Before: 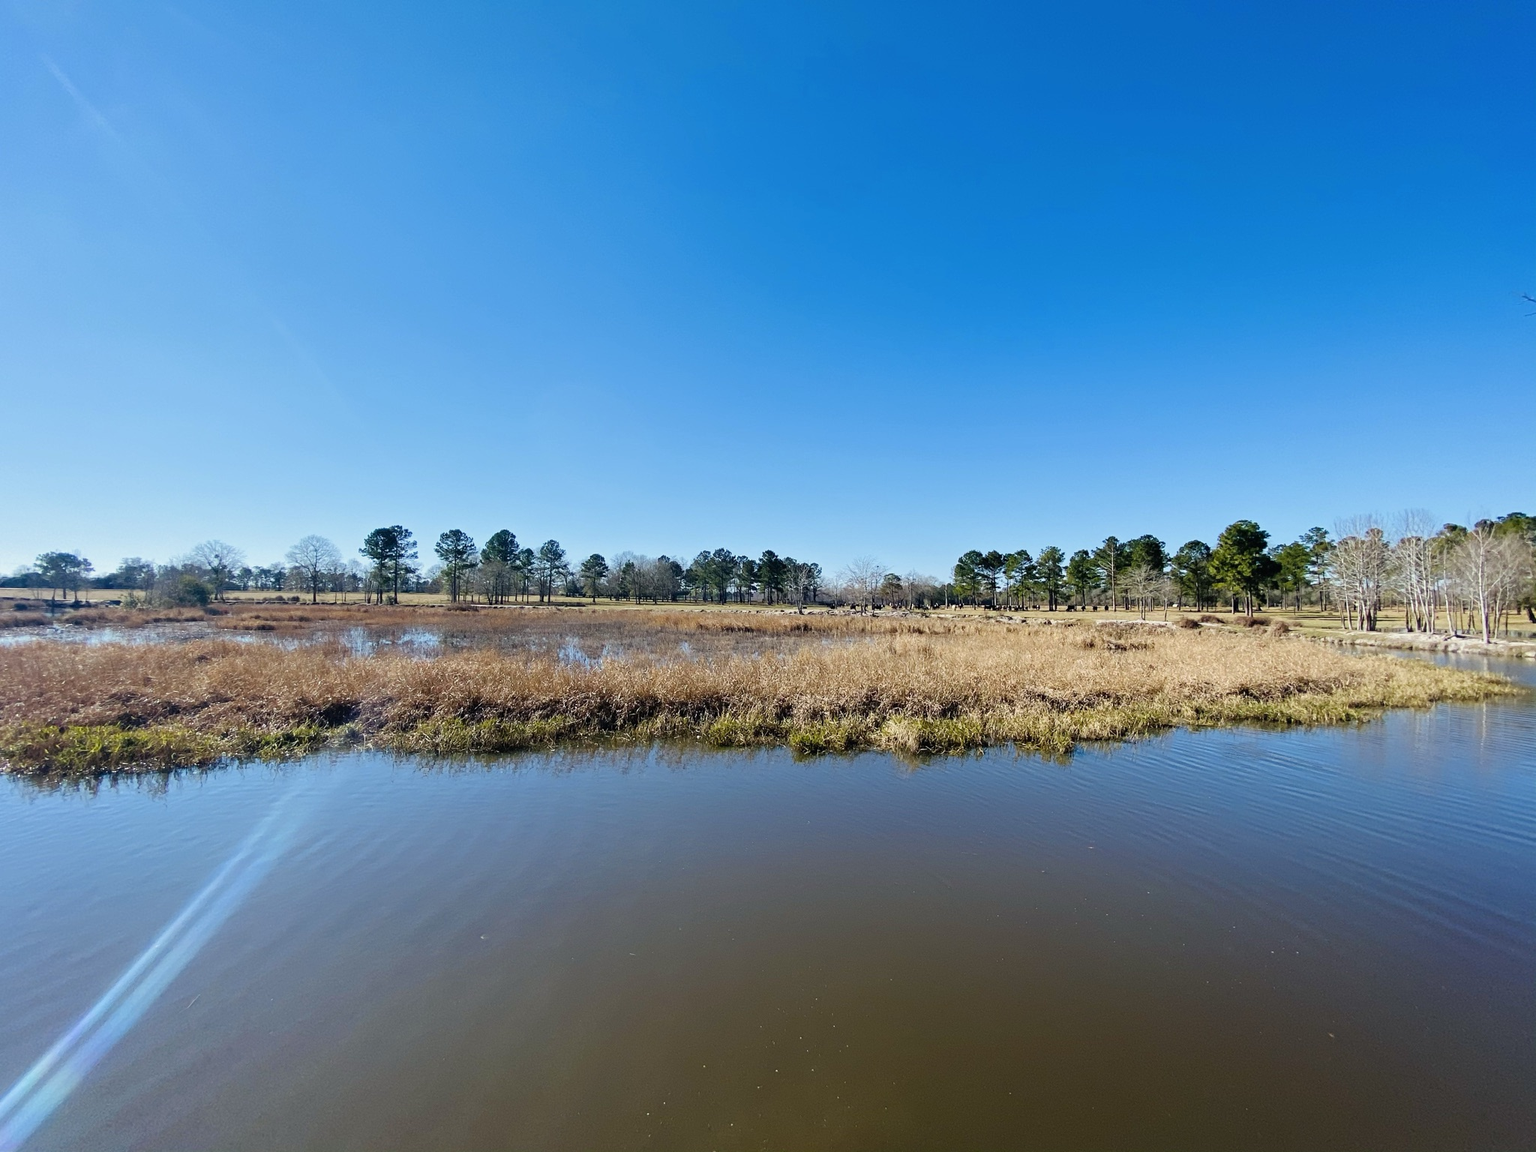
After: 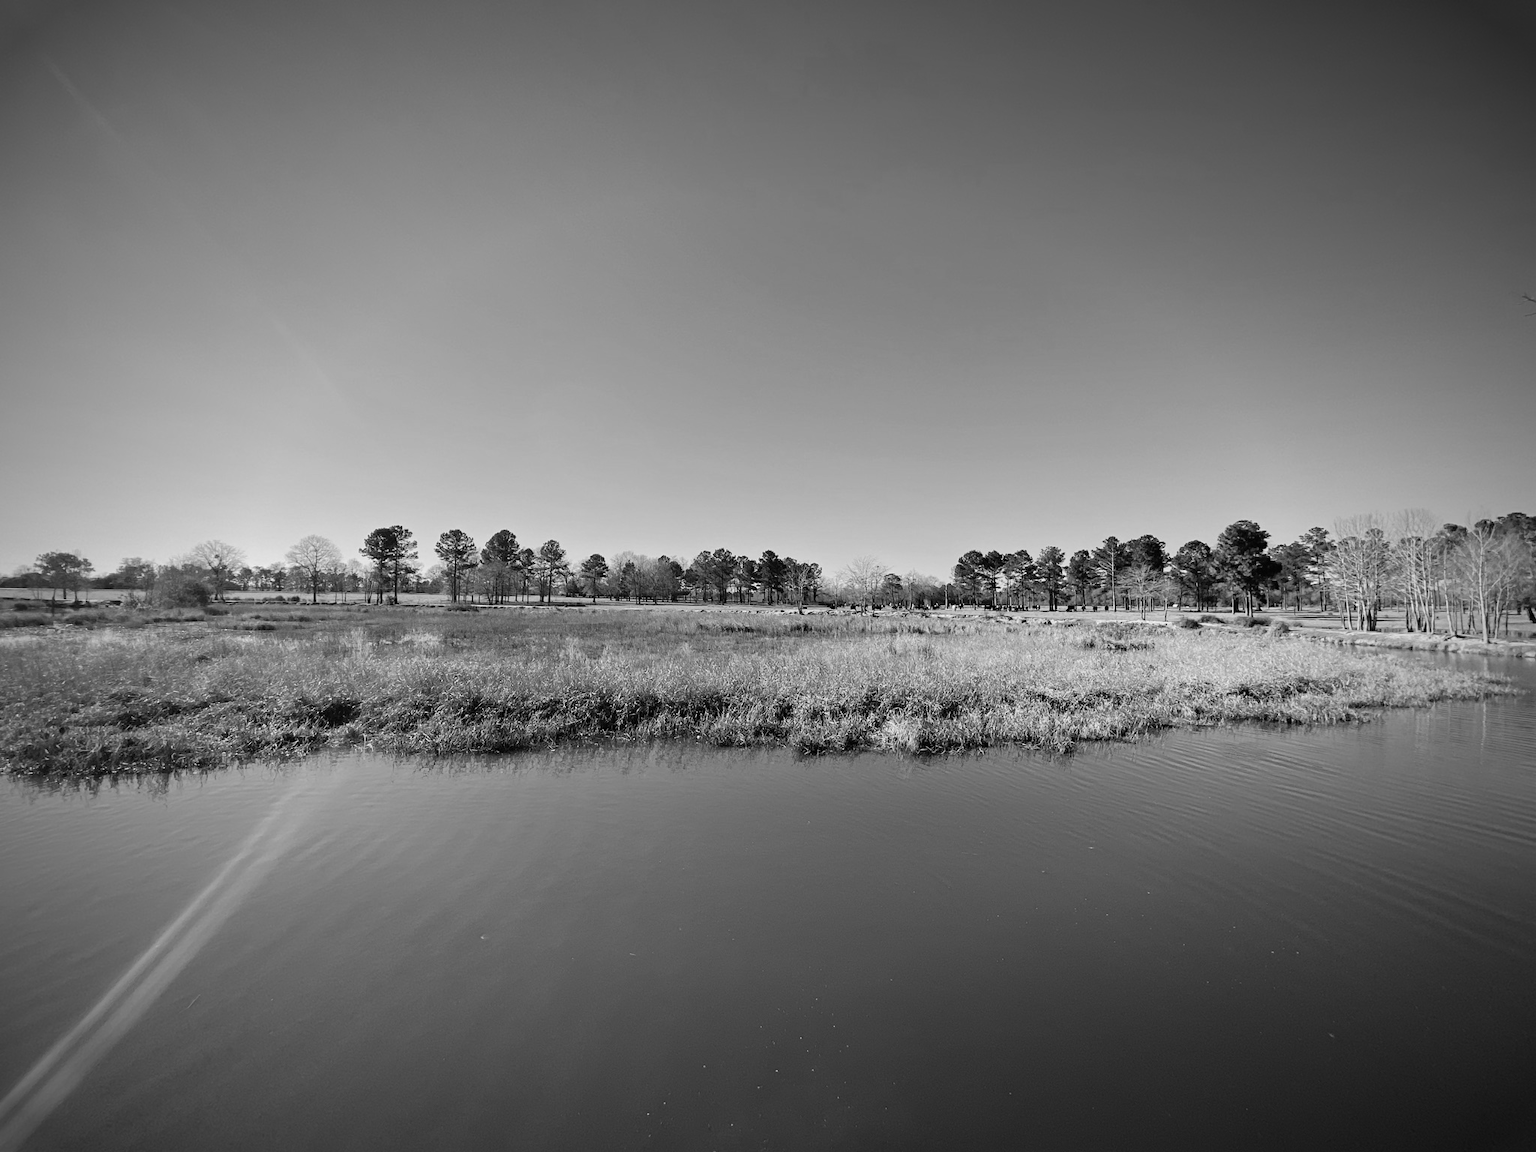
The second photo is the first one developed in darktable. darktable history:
vignetting: fall-off start 67.5%, fall-off radius 67.23%, brightness -0.813, automatic ratio true
monochrome: on, module defaults
